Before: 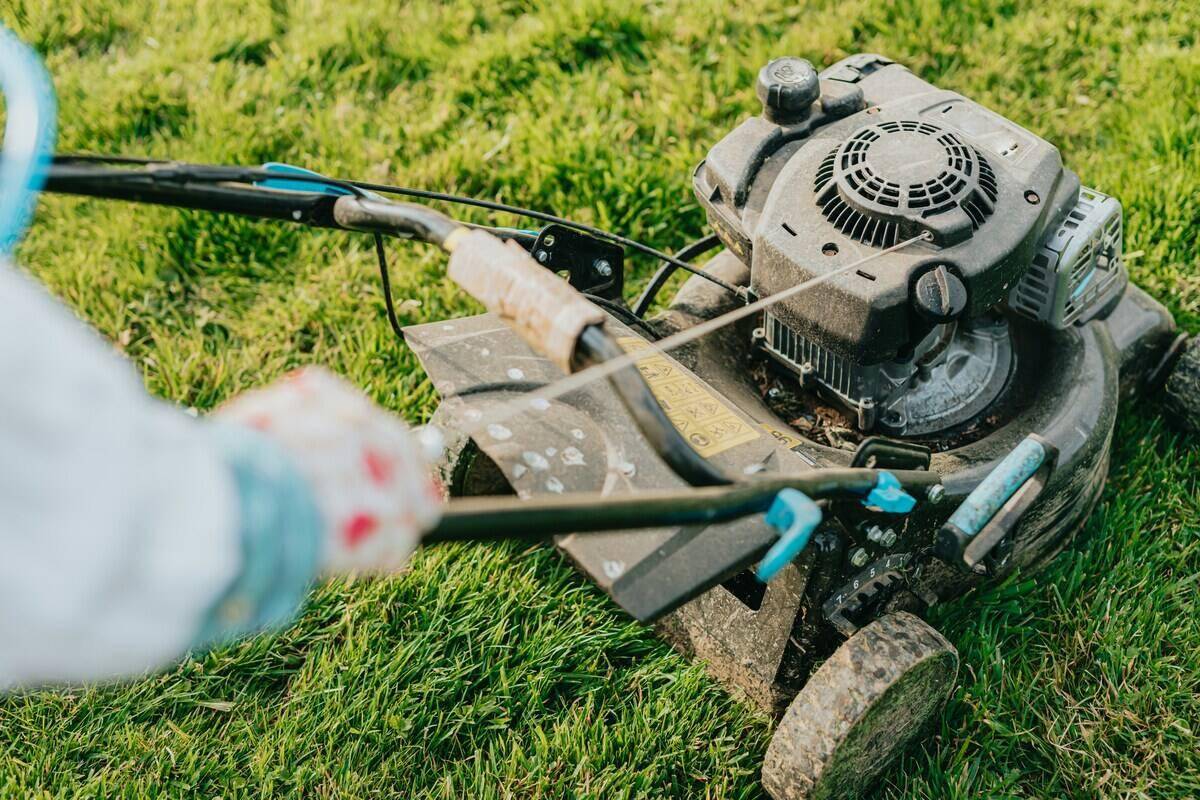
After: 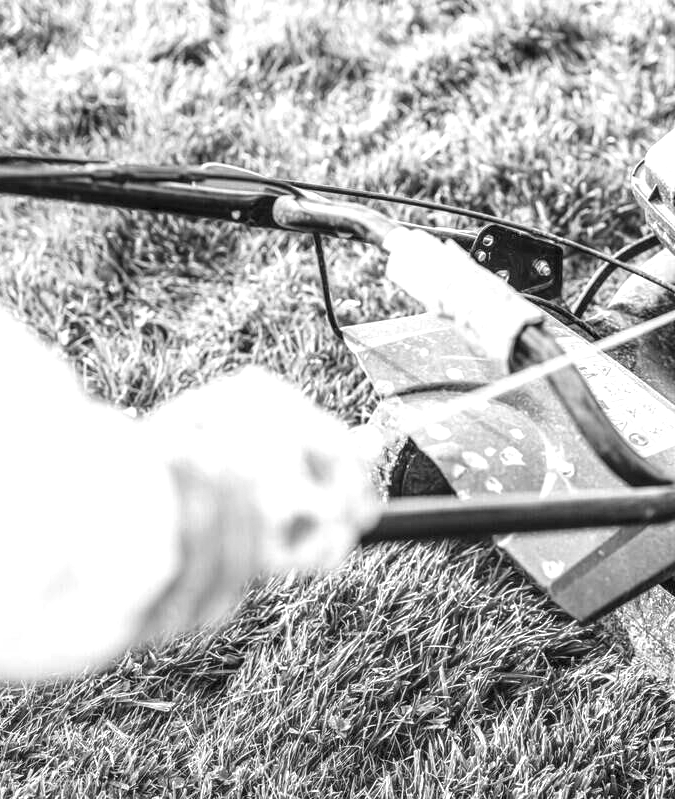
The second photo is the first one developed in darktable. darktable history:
local contrast: detail 130%
crop: left 5.114%, right 38.589%
monochrome: a 73.58, b 64.21
exposure: black level correction 0, exposure 1.1 EV, compensate exposure bias true, compensate highlight preservation false
tone equalizer: on, module defaults
